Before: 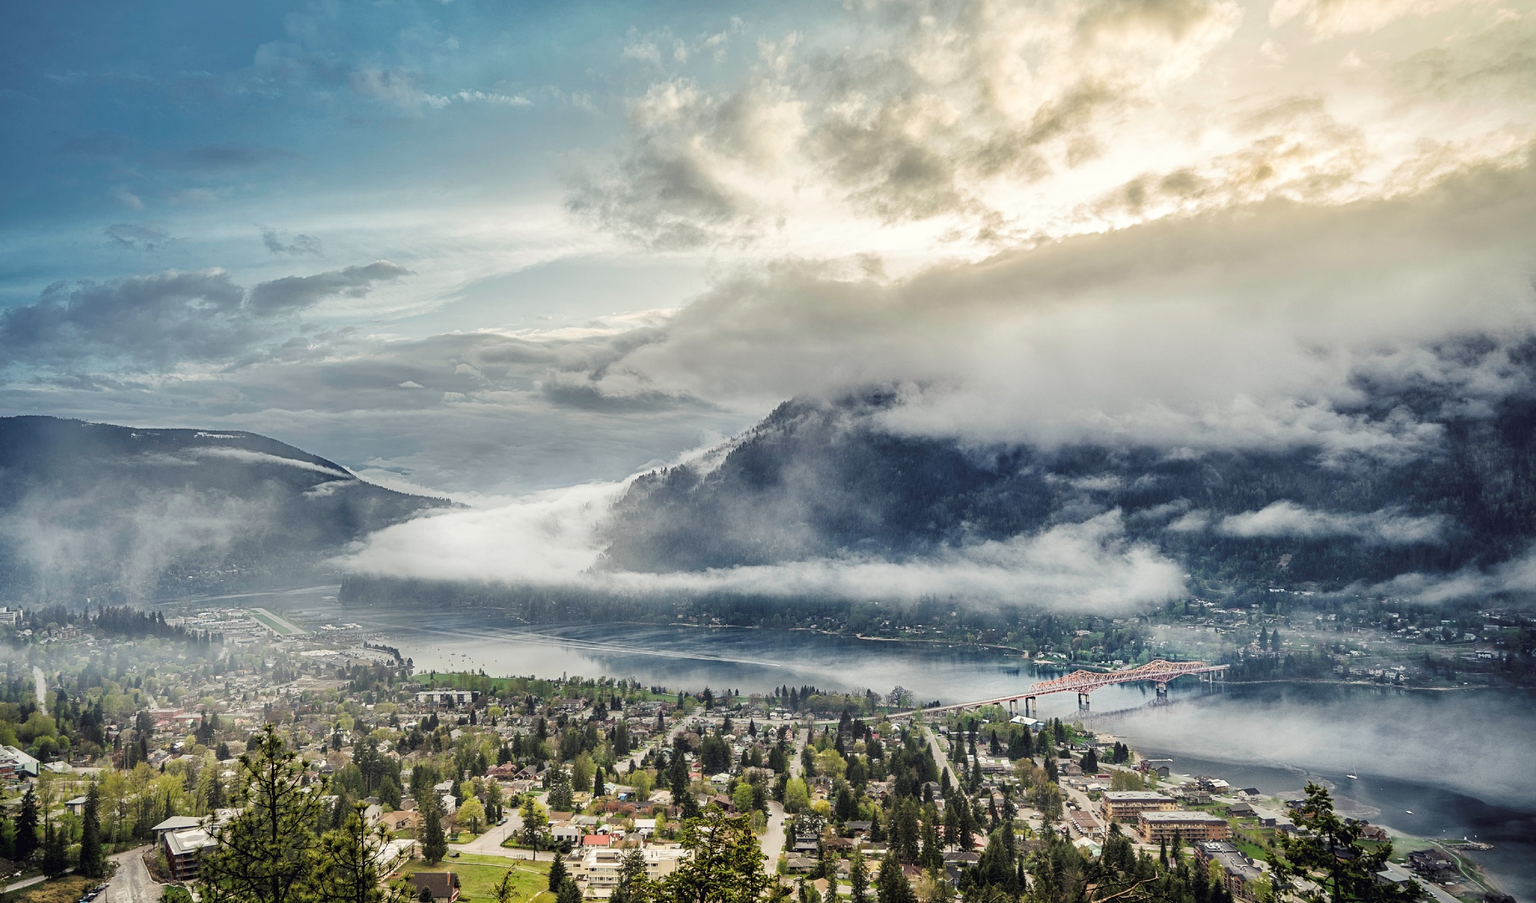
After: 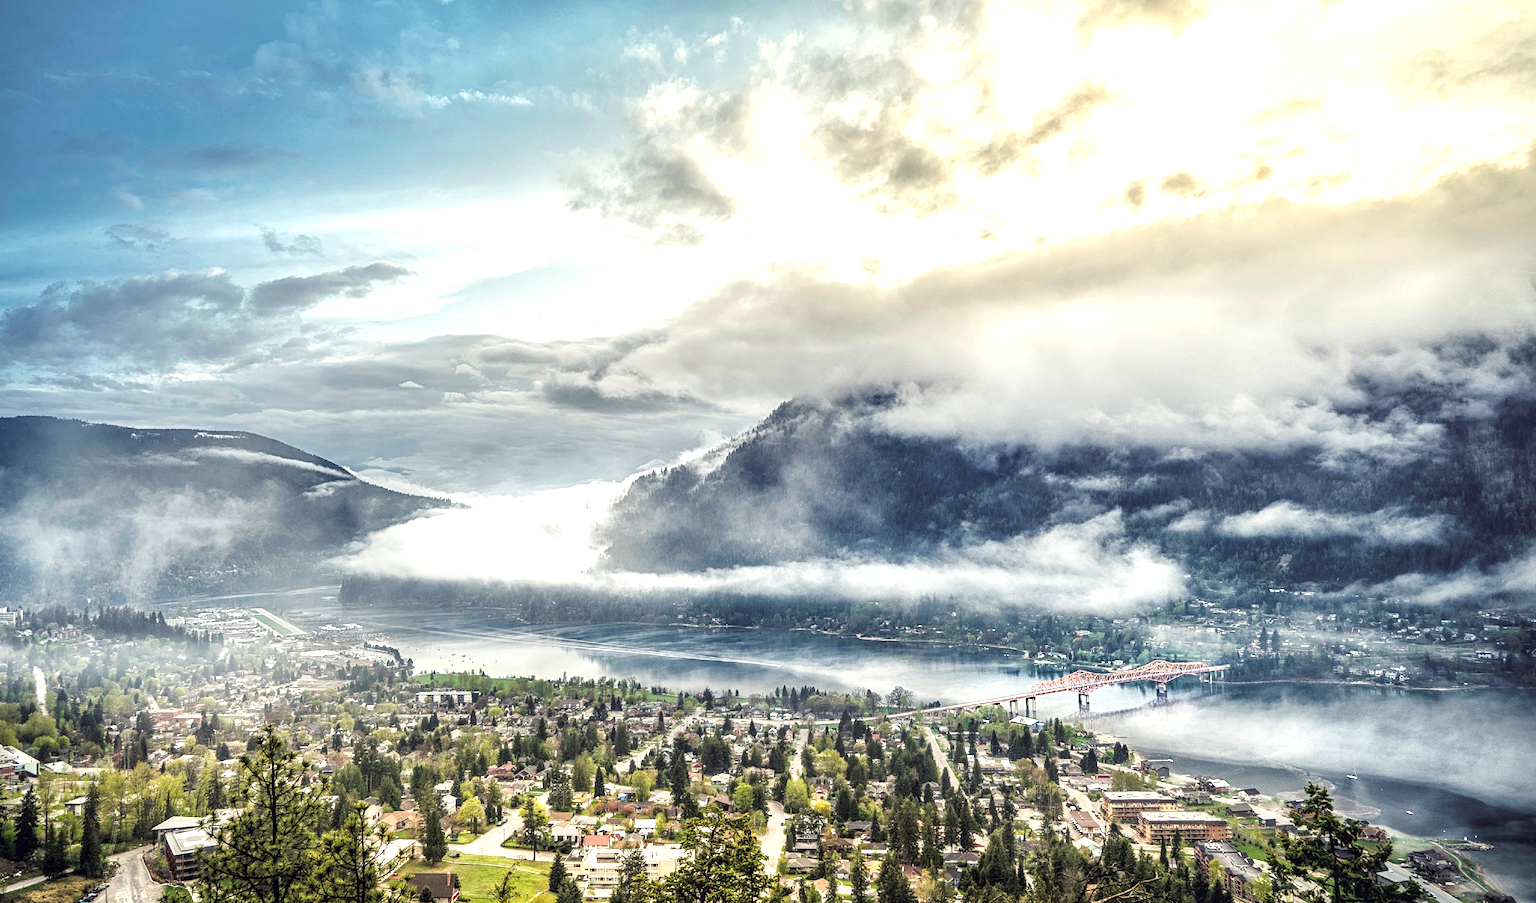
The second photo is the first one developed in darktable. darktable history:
exposure: exposure 0.74 EV, compensate highlight preservation false
local contrast: on, module defaults
